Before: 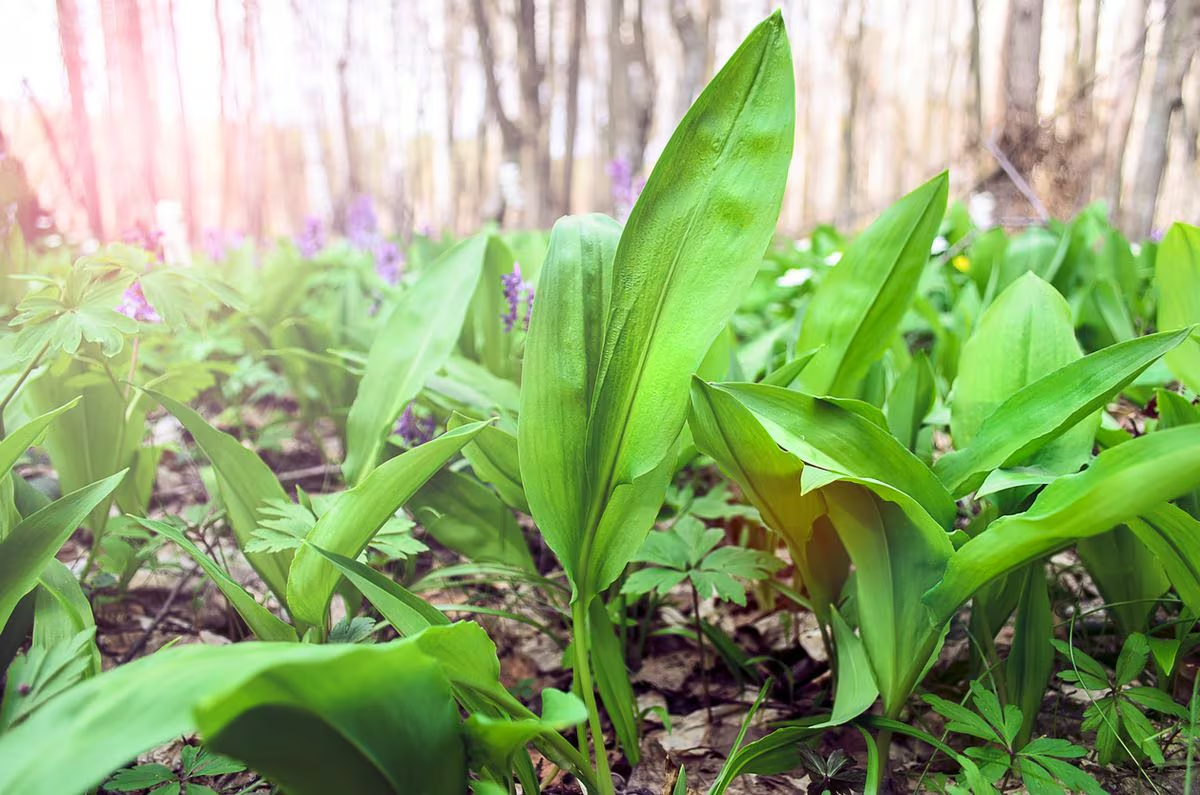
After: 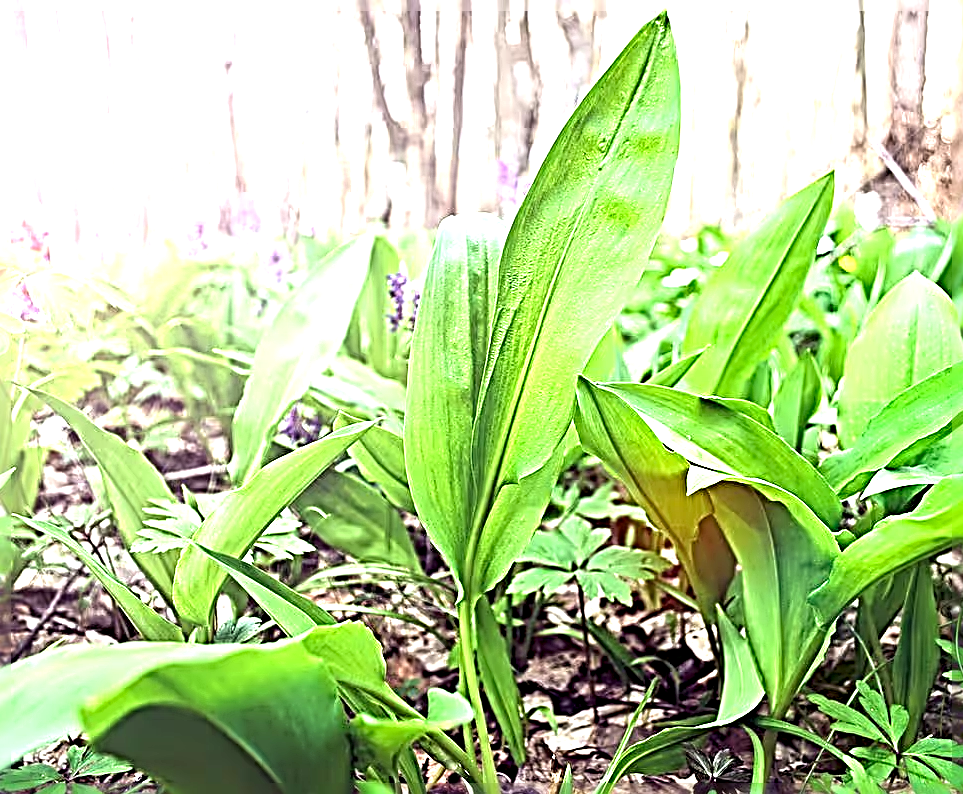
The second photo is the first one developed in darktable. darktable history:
sharpen: radius 4.01, amount 1.982
crop and rotate: left 9.538%, right 10.138%
exposure: exposure 1 EV, compensate highlight preservation false
